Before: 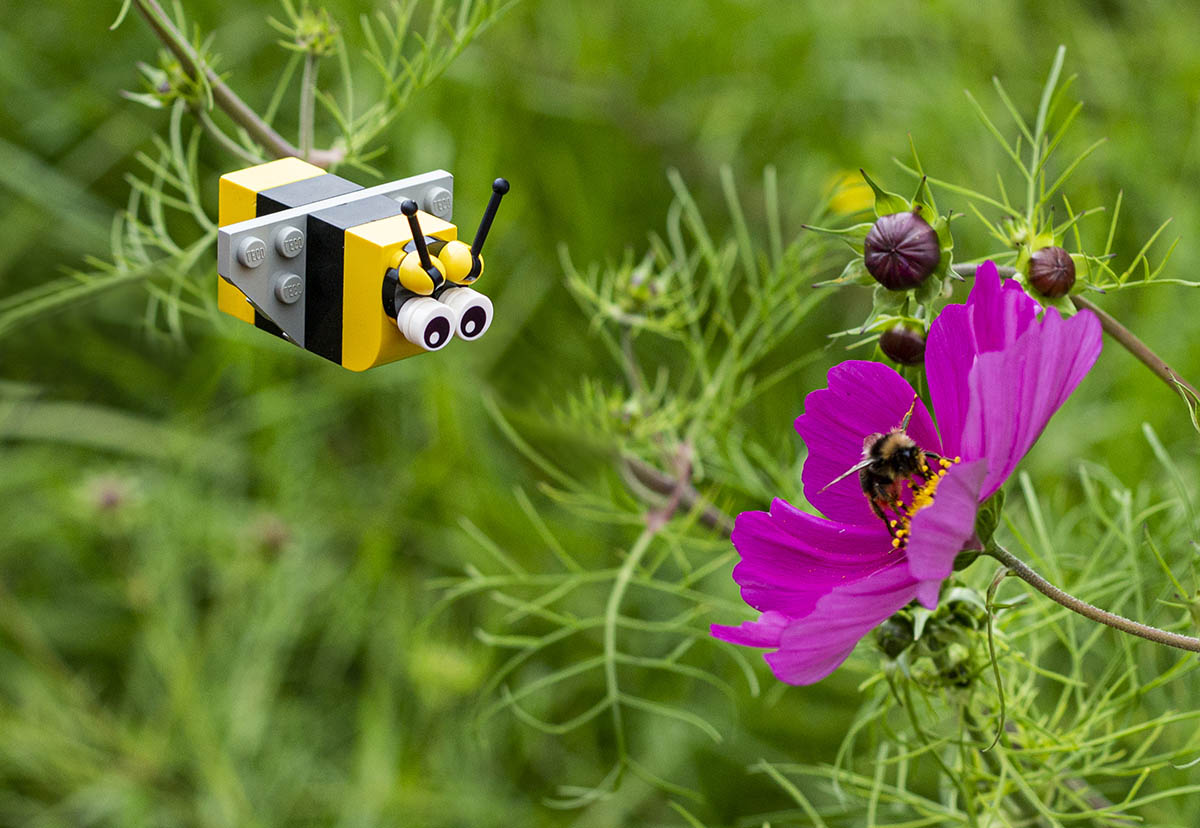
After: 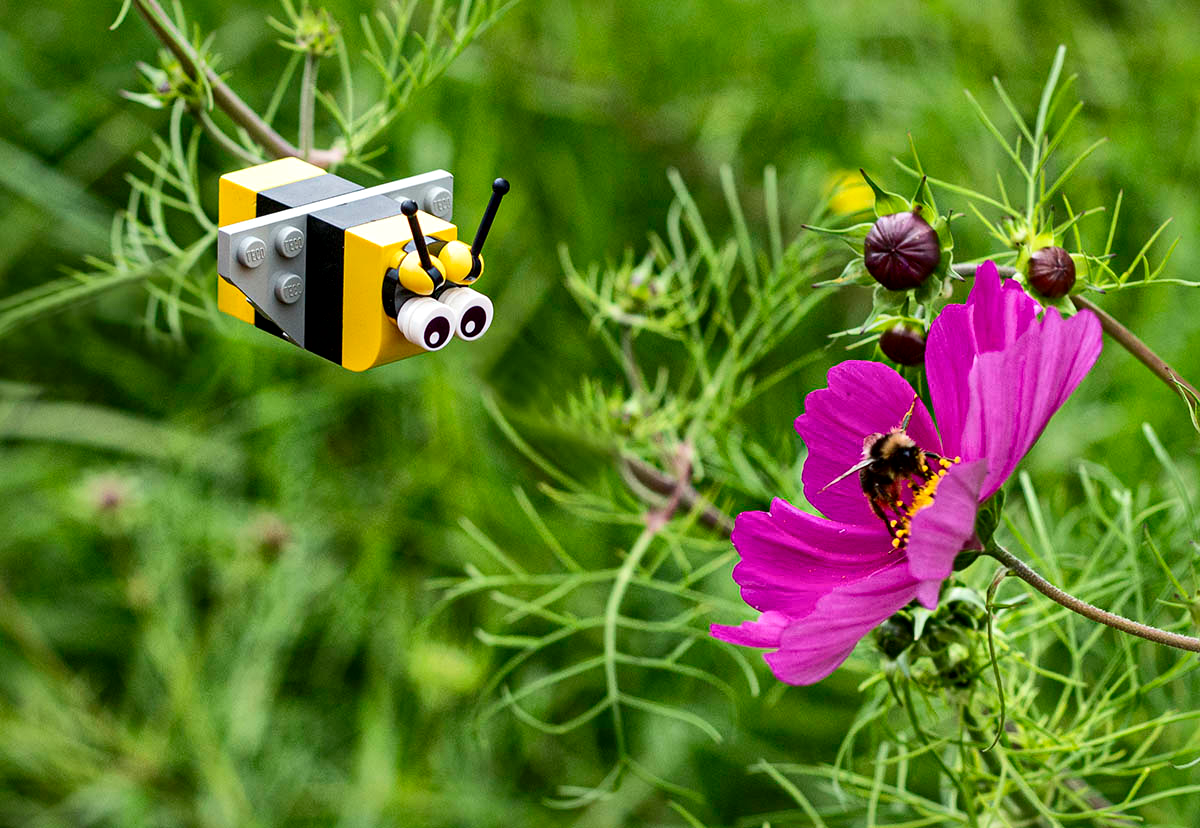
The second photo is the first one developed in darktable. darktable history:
local contrast: mode bilateral grid, contrast 19, coarseness 50, detail 171%, midtone range 0.2
